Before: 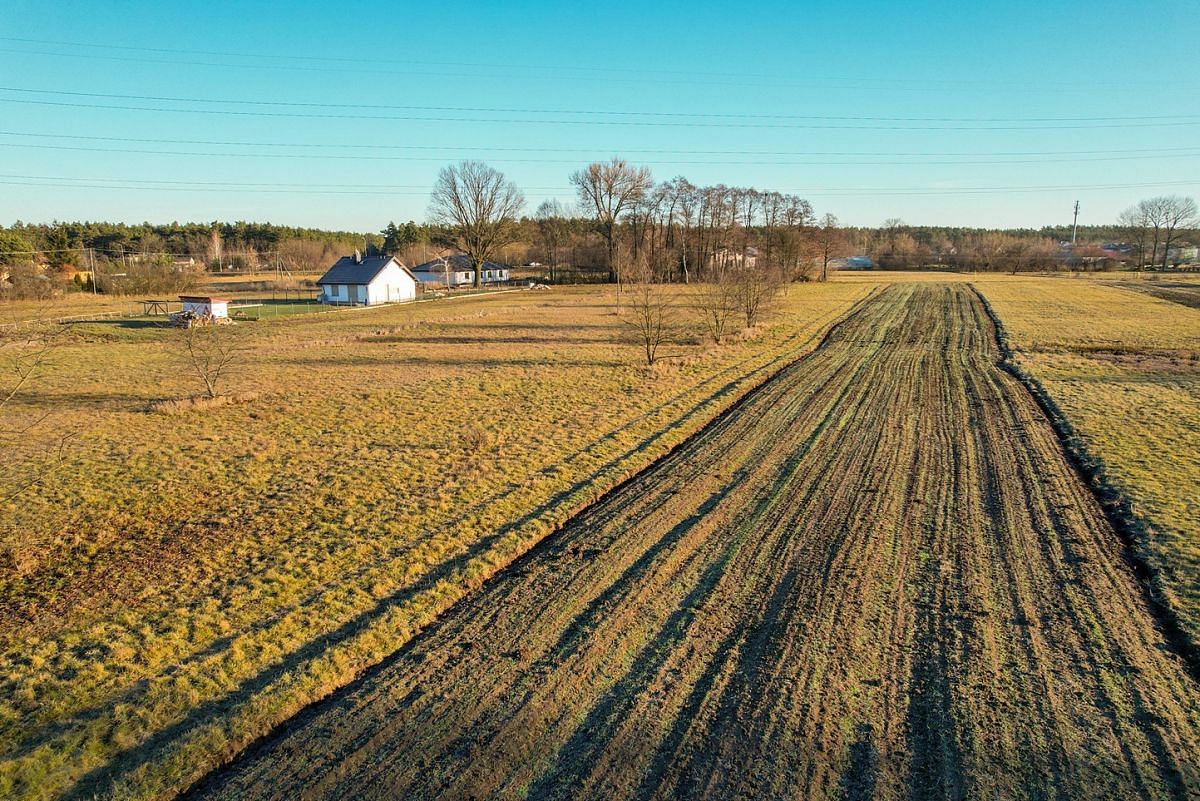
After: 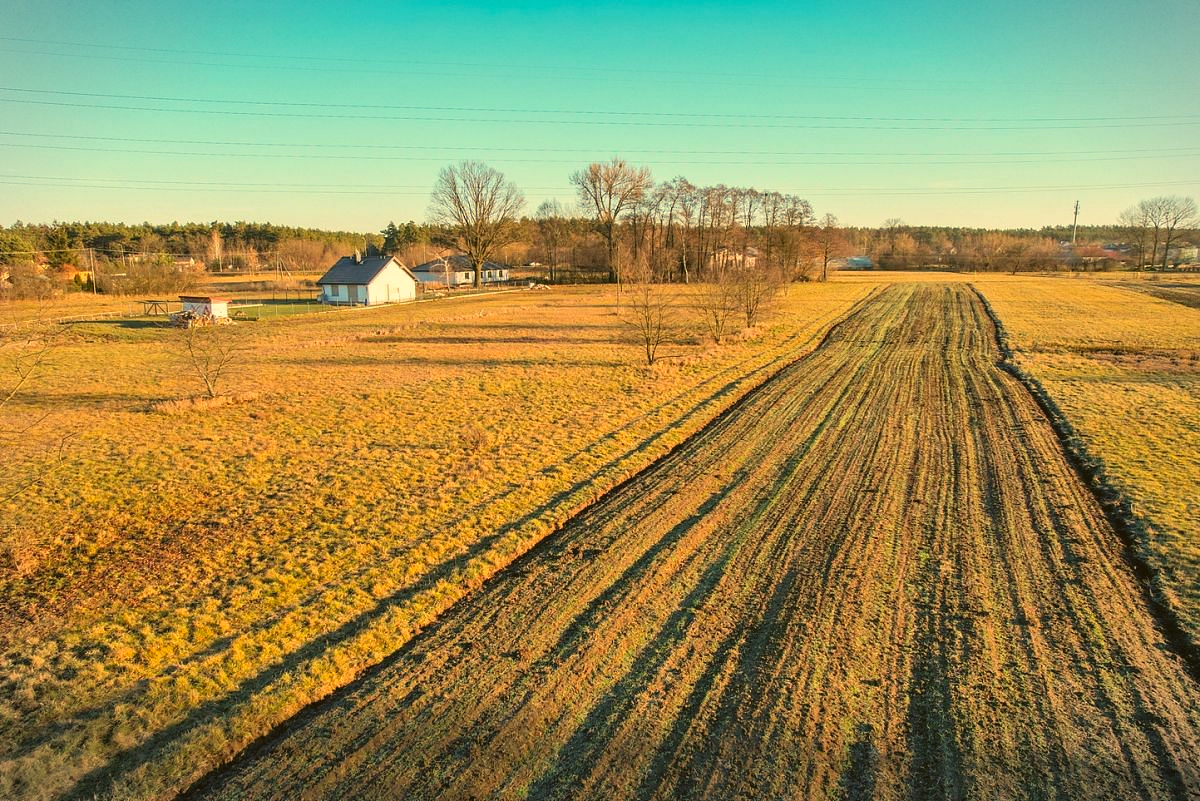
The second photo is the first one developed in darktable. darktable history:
vignetting: fall-off start 100%, brightness -0.282, width/height ratio 1.31
white balance: red 1.138, green 0.996, blue 0.812
contrast brightness saturation: contrast 0.07, brightness 0.08, saturation 0.18
color balance: lift [1.004, 1.002, 1.002, 0.998], gamma [1, 1.007, 1.002, 0.993], gain [1, 0.977, 1.013, 1.023], contrast -3.64%
